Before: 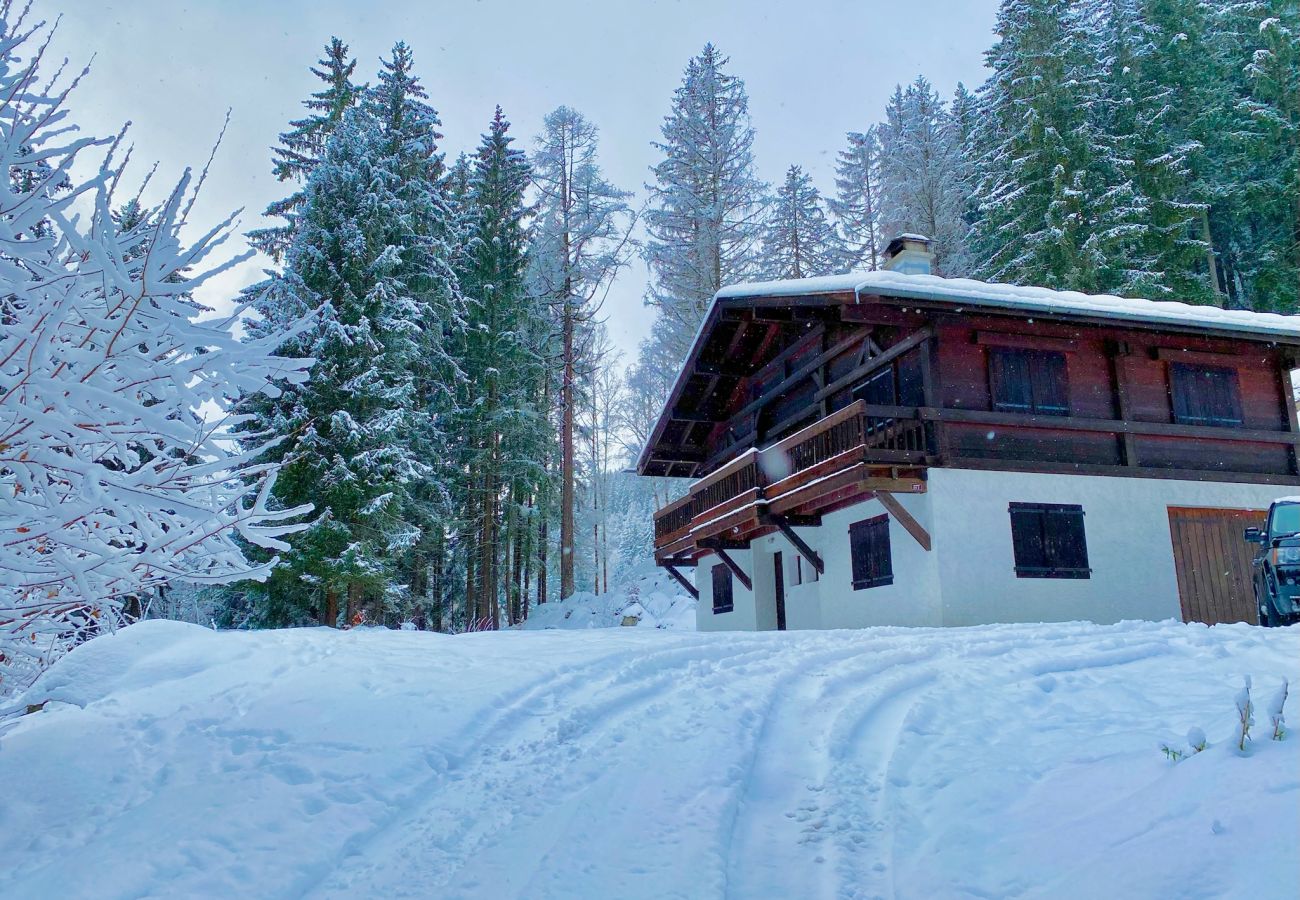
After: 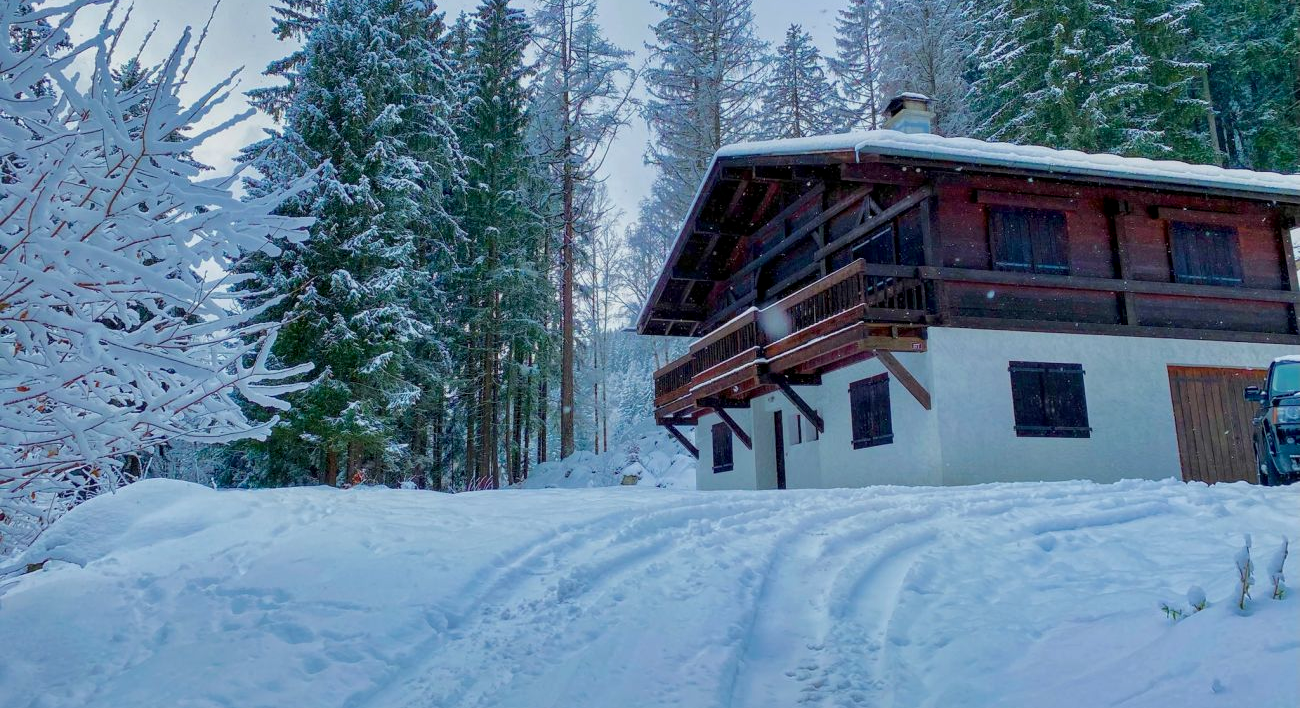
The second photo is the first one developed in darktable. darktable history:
shadows and highlights: radius 121.13, shadows 21.4, white point adjustment -9.72, highlights -14.39, soften with gaussian
local contrast: on, module defaults
crop and rotate: top 15.774%, bottom 5.506%
